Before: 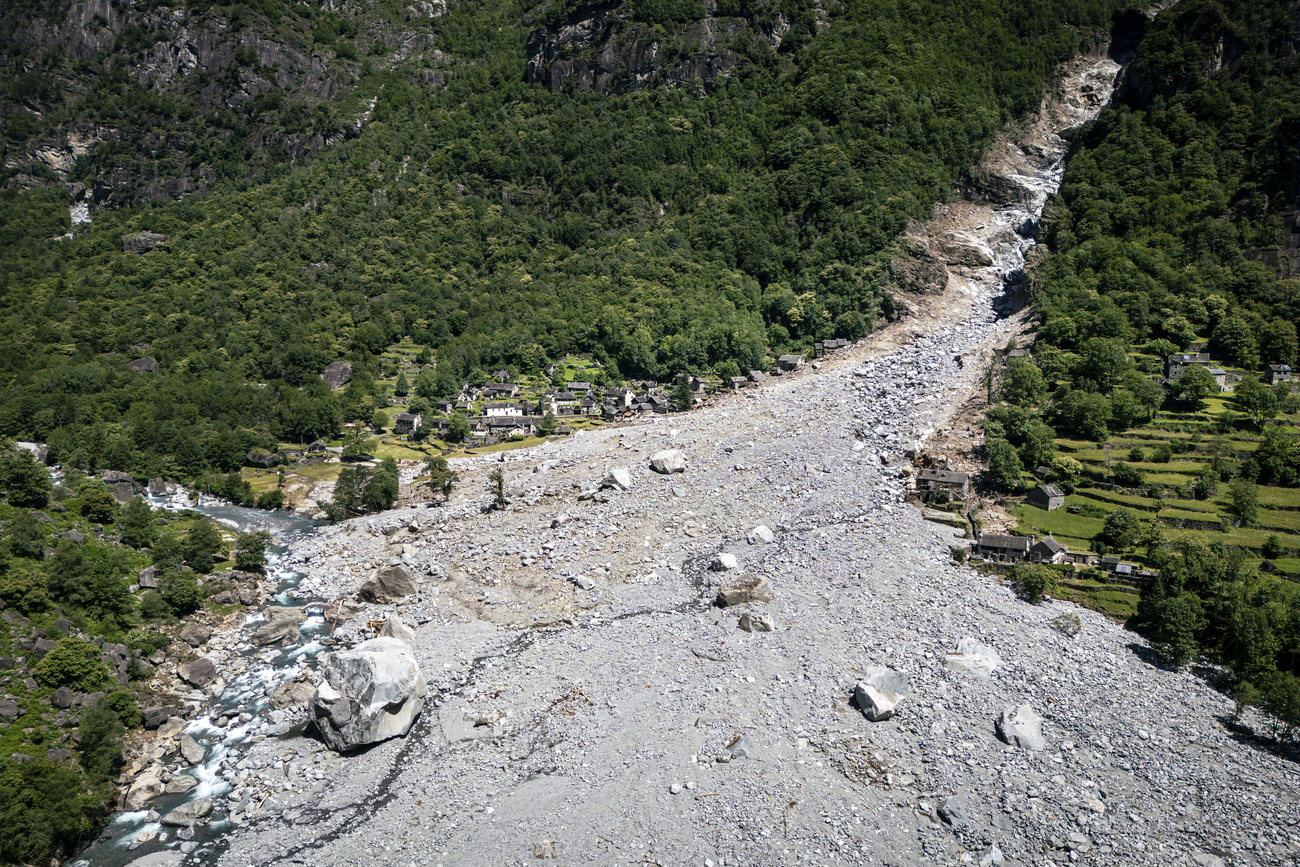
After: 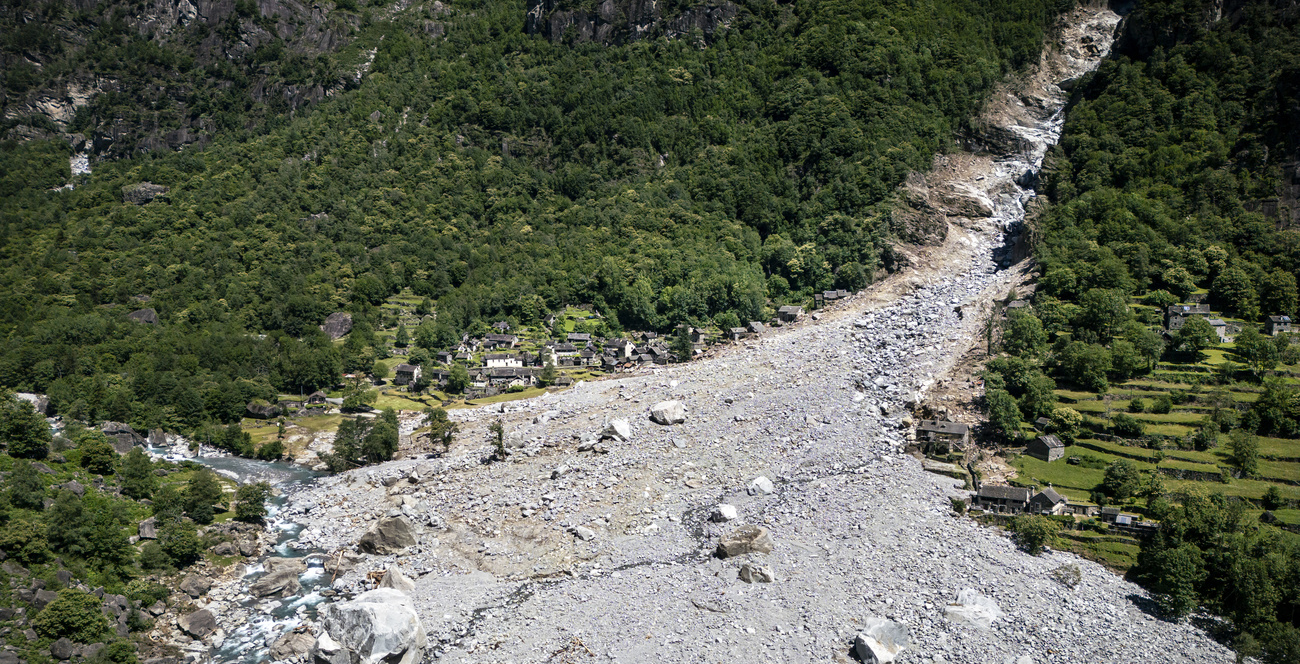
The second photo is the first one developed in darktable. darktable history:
vignetting: fall-off start 100%, brightness -0.282, width/height ratio 1.31
crop: top 5.667%, bottom 17.637%
